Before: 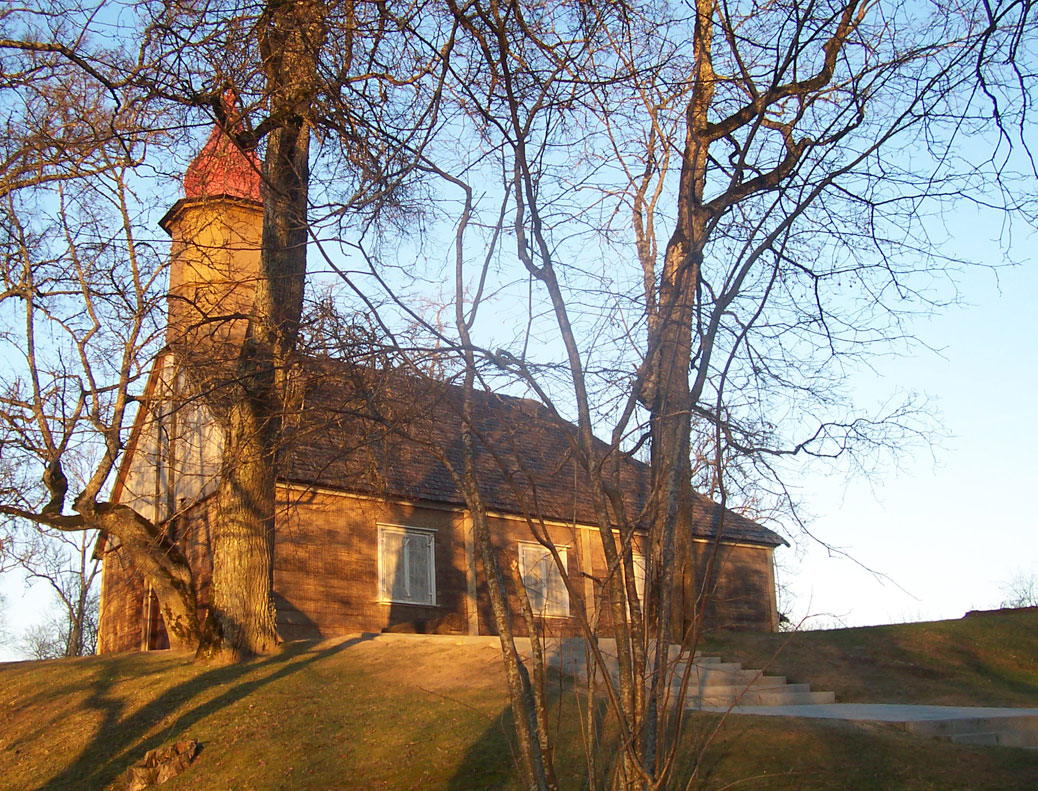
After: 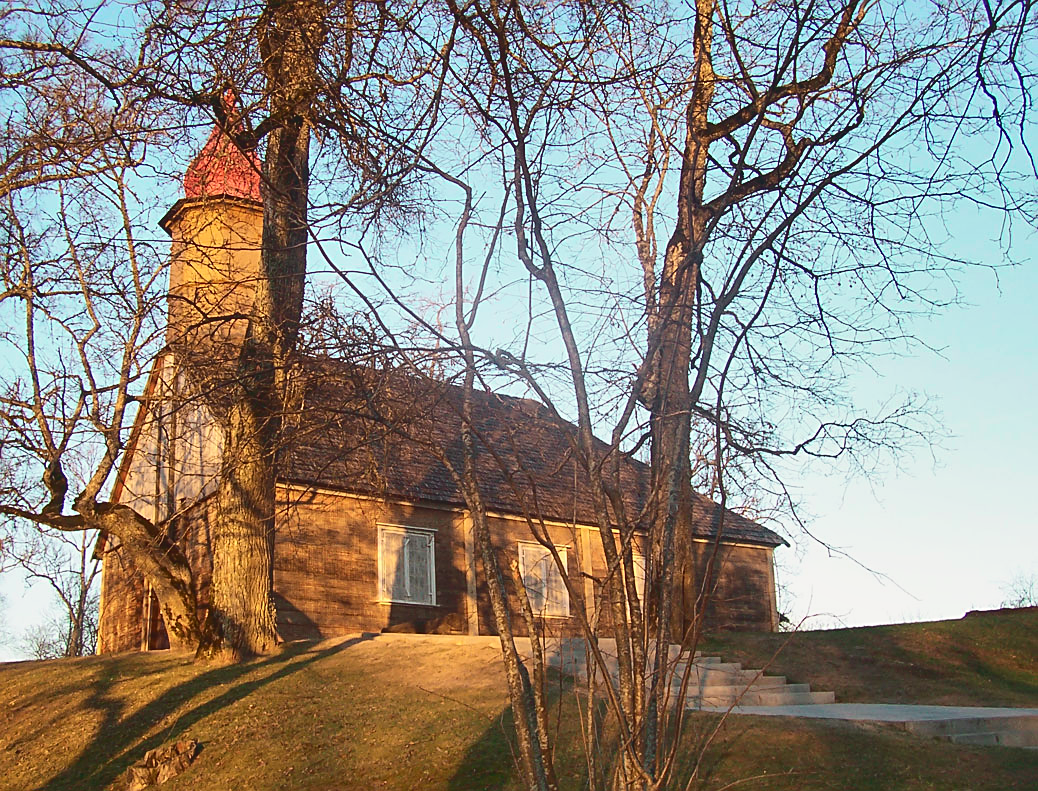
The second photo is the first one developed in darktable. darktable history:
shadows and highlights: soften with gaussian
white balance: emerald 1
tone curve: curves: ch0 [(0, 0.087) (0.175, 0.178) (0.466, 0.498) (0.715, 0.764) (1, 0.961)]; ch1 [(0, 0) (0.437, 0.398) (0.476, 0.466) (0.505, 0.505) (0.534, 0.544) (0.612, 0.605) (0.641, 0.643) (1, 1)]; ch2 [(0, 0) (0.359, 0.379) (0.427, 0.453) (0.489, 0.495) (0.531, 0.534) (0.579, 0.579) (1, 1)], color space Lab, independent channels, preserve colors none
sharpen: on, module defaults
